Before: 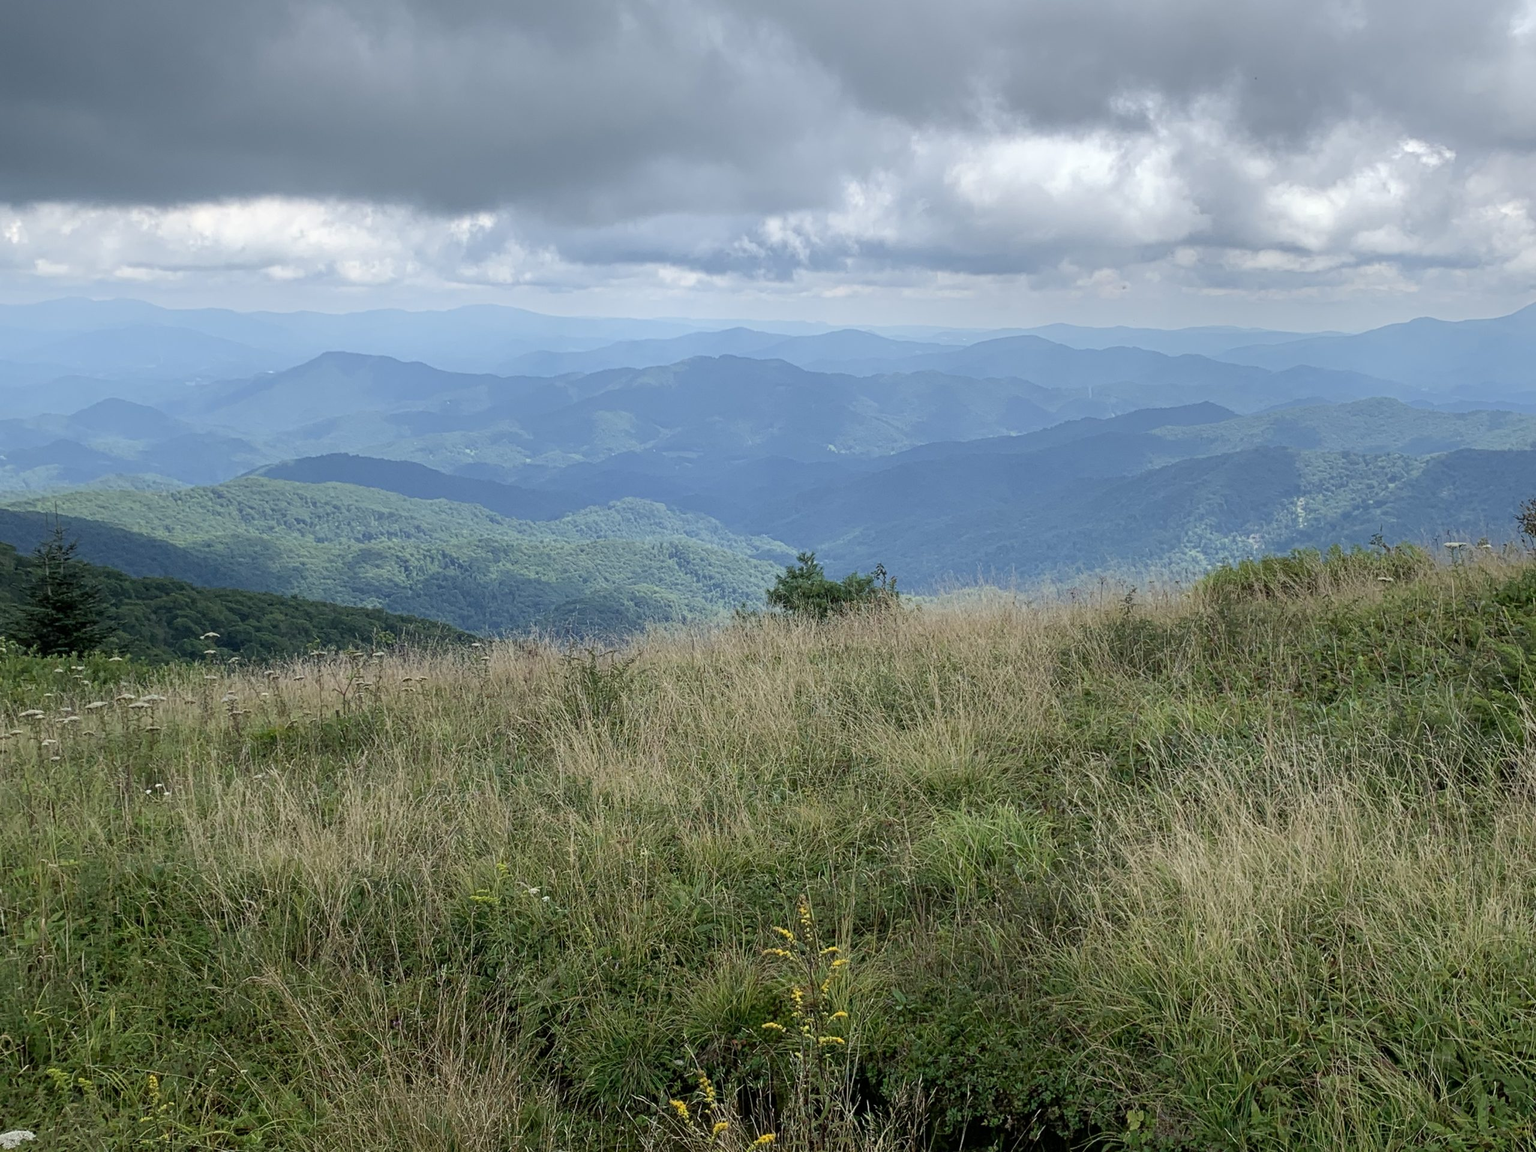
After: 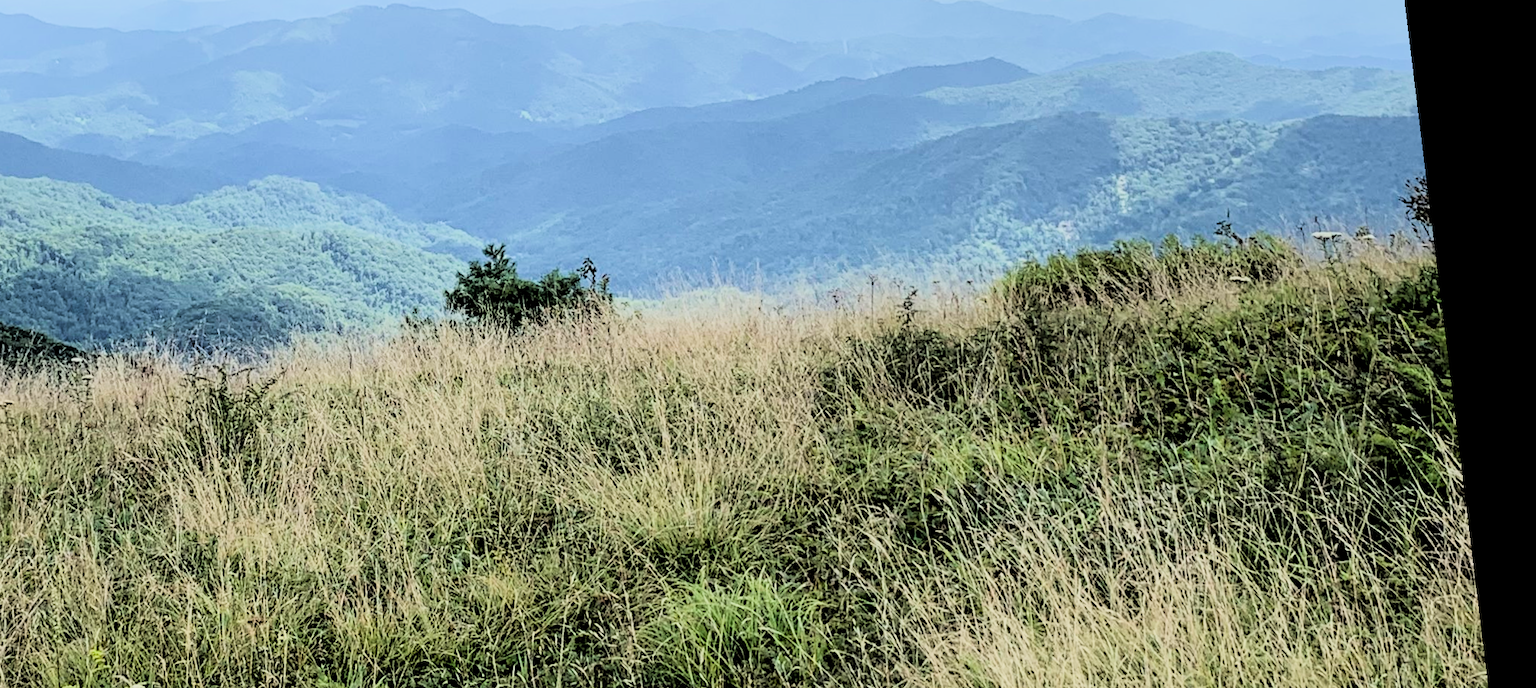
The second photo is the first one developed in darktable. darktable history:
crop and rotate: left 27.938%, top 27.046%, bottom 27.046%
exposure: exposure -0.462 EV, compensate highlight preservation false
rgb curve: curves: ch0 [(0, 0) (0.21, 0.15) (0.24, 0.21) (0.5, 0.75) (0.75, 0.96) (0.89, 0.99) (1, 1)]; ch1 [(0, 0.02) (0.21, 0.13) (0.25, 0.2) (0.5, 0.67) (0.75, 0.9) (0.89, 0.97) (1, 1)]; ch2 [(0, 0.02) (0.21, 0.13) (0.25, 0.2) (0.5, 0.67) (0.75, 0.9) (0.89, 0.97) (1, 1)], compensate middle gray true
rotate and perspective: rotation 0.128°, lens shift (vertical) -0.181, lens shift (horizontal) -0.044, shear 0.001, automatic cropping off
filmic rgb: black relative exposure -3.86 EV, white relative exposure 3.48 EV, hardness 2.63, contrast 1.103
